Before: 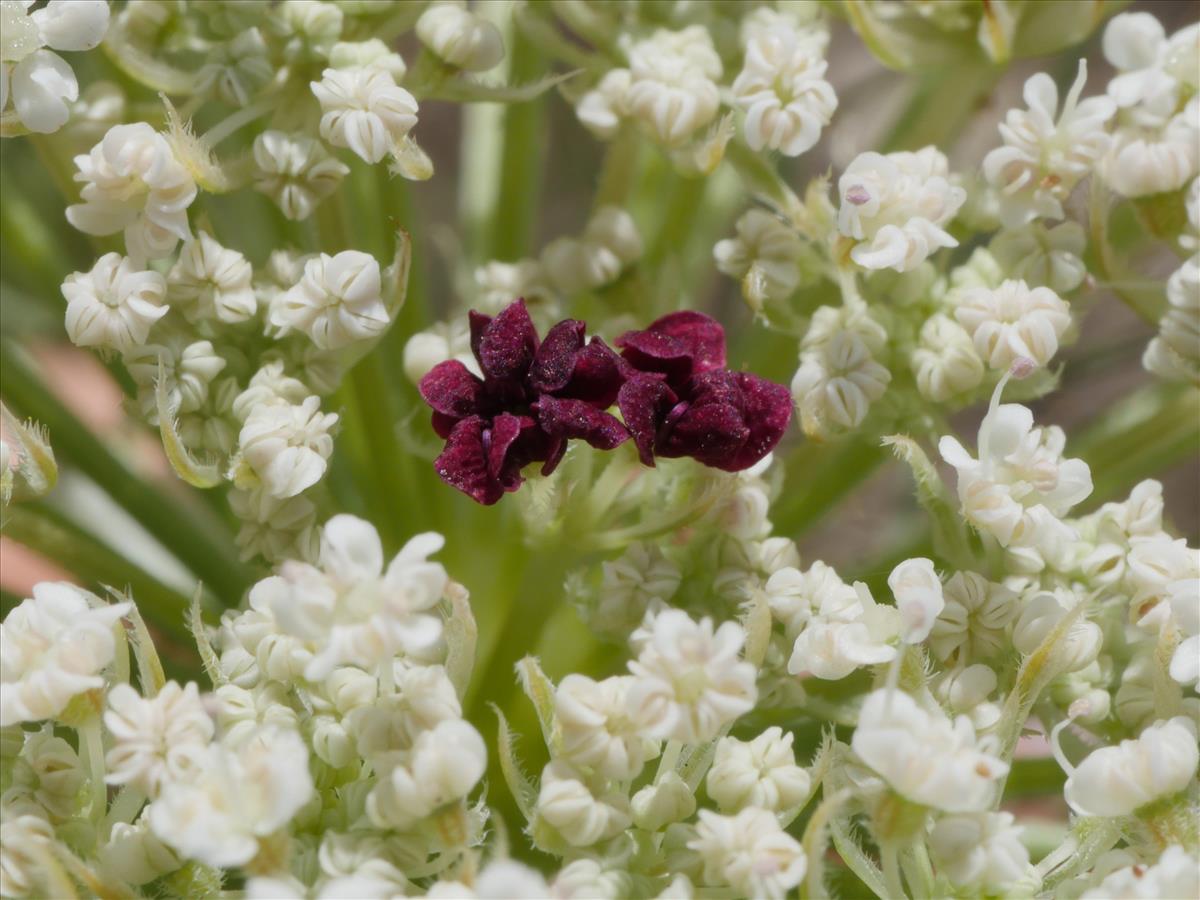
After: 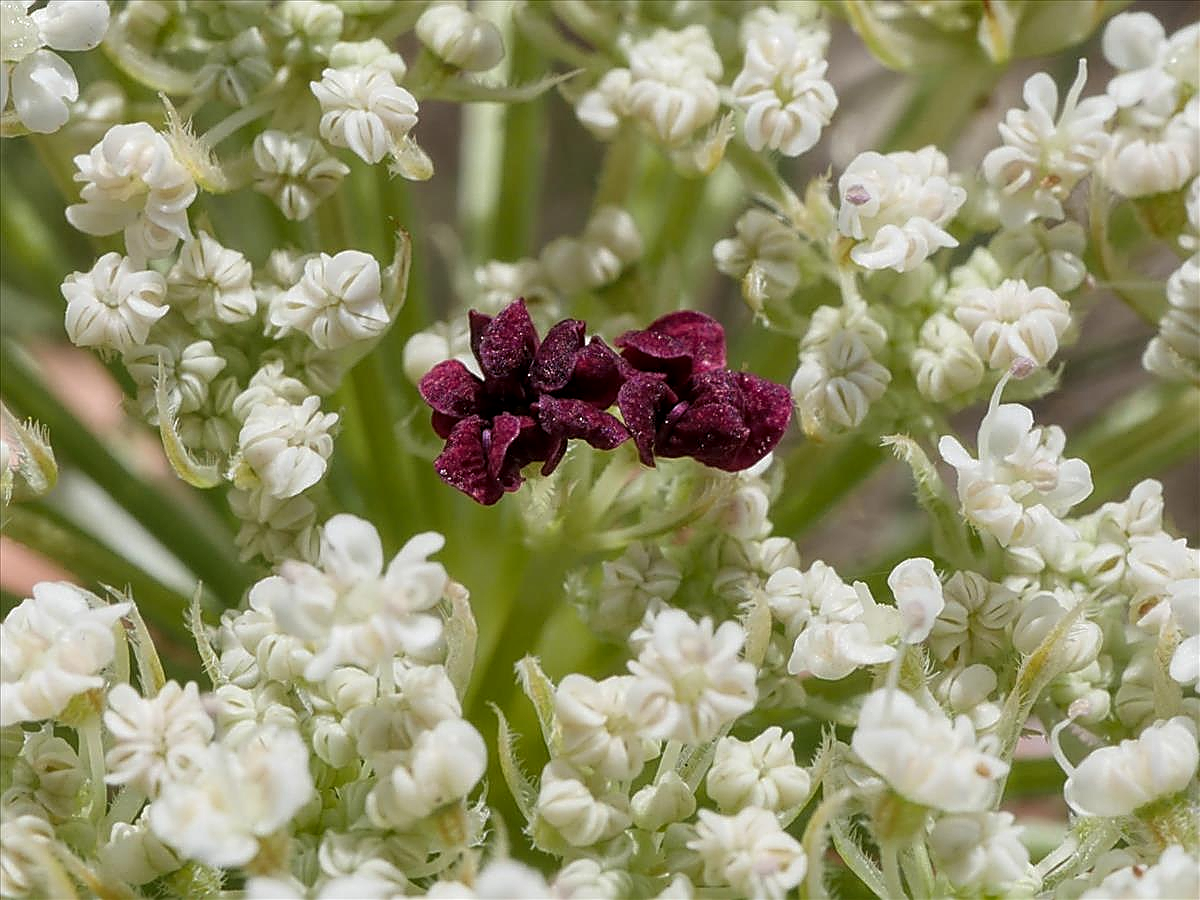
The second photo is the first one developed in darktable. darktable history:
sharpen: radius 1.666, amount 1.285
local contrast: highlights 97%, shadows 88%, detail 160%, midtone range 0.2
